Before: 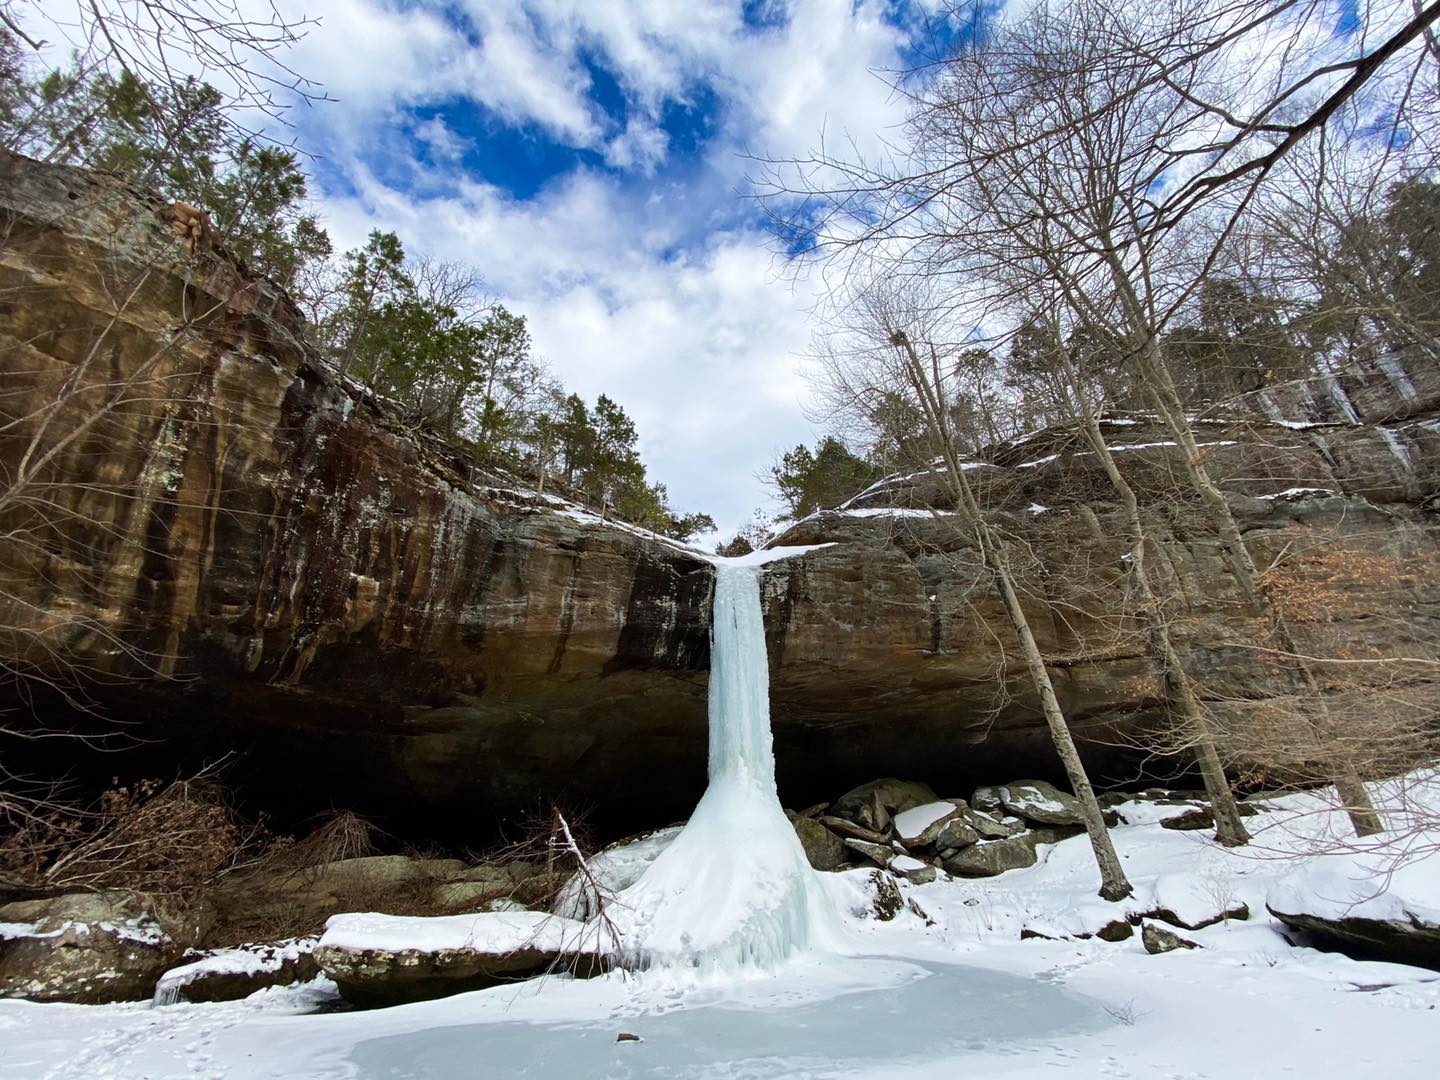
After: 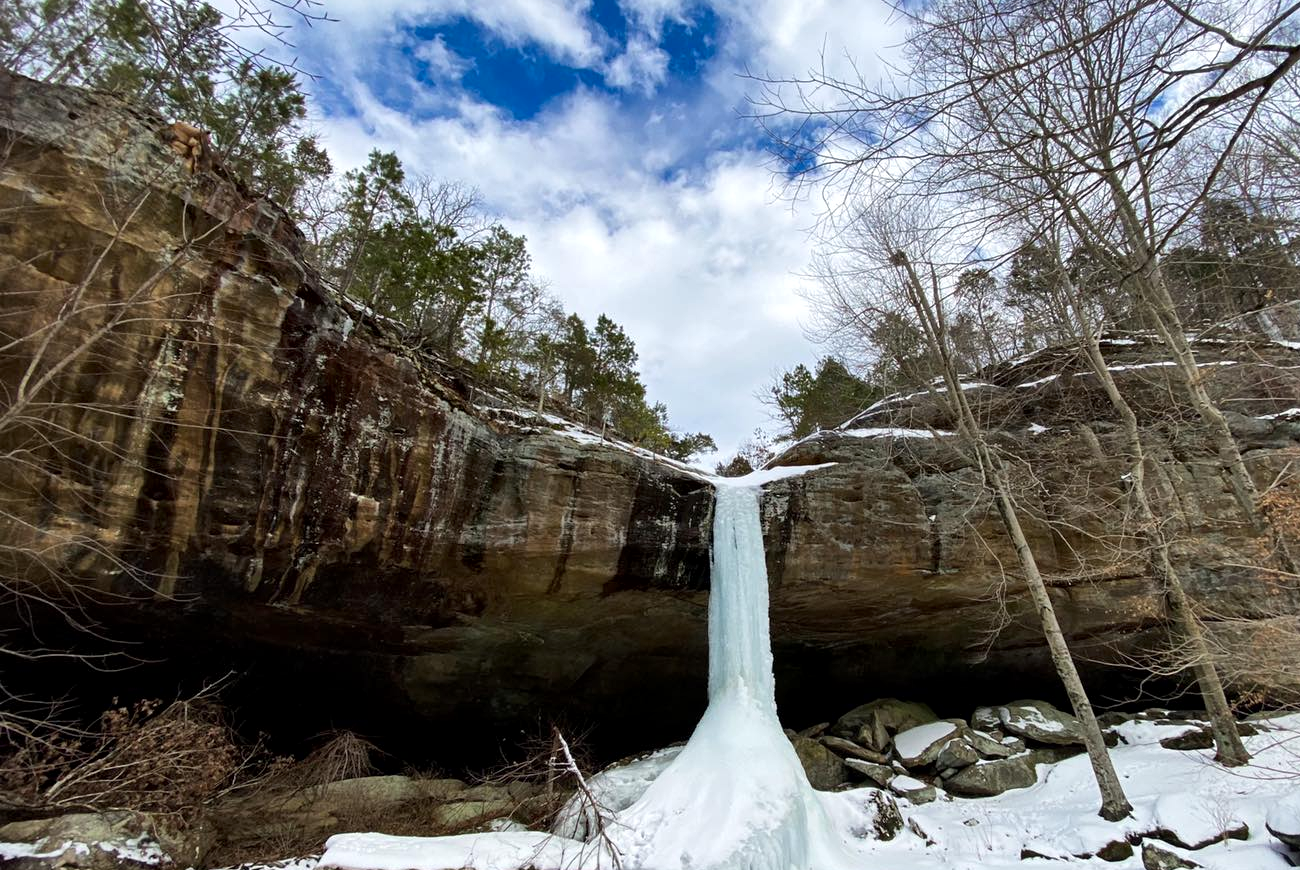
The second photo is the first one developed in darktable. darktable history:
crop: top 7.49%, right 9.717%, bottom 11.943%
local contrast: mode bilateral grid, contrast 20, coarseness 50, detail 130%, midtone range 0.2
